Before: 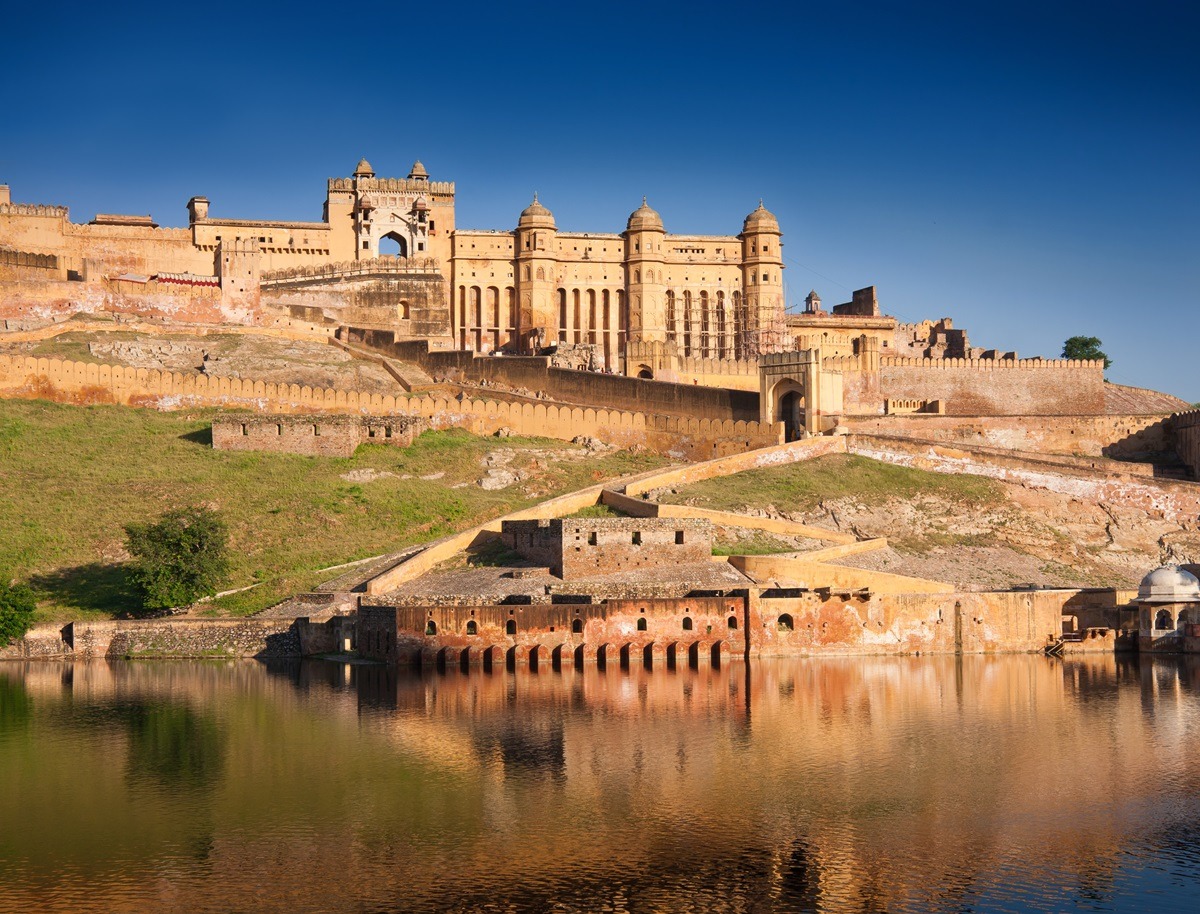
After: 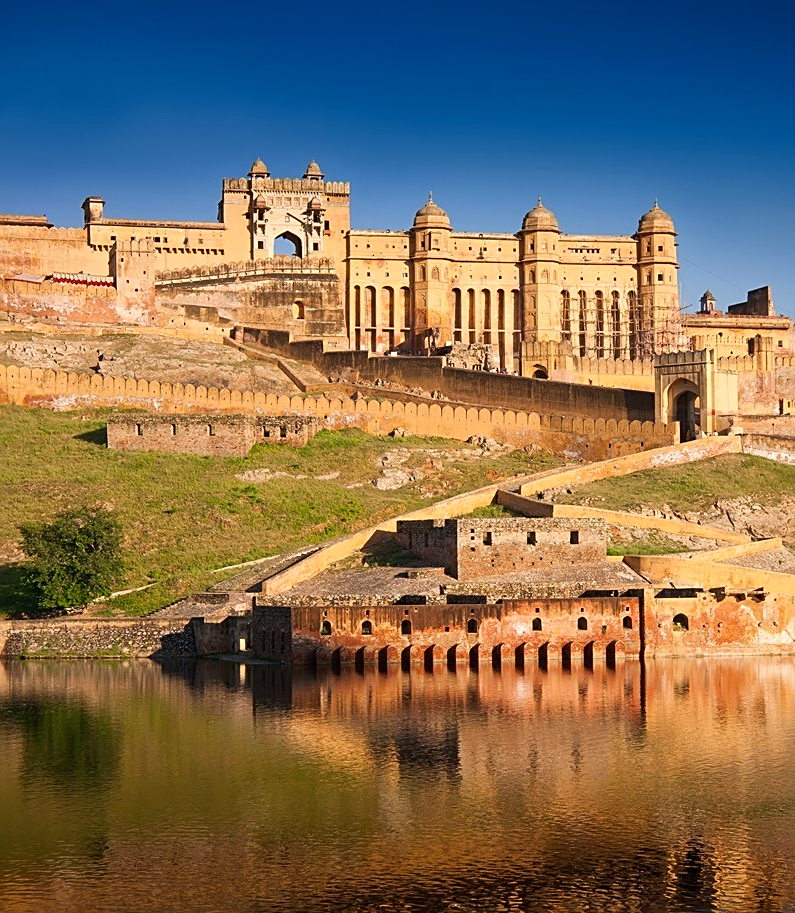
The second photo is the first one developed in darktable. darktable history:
sharpen: on, module defaults
contrast brightness saturation: contrast 0.084, saturation 0.024
crop and rotate: left 8.781%, right 24.965%
color correction: highlights a* 0.852, highlights b* 2.75, saturation 1.08
